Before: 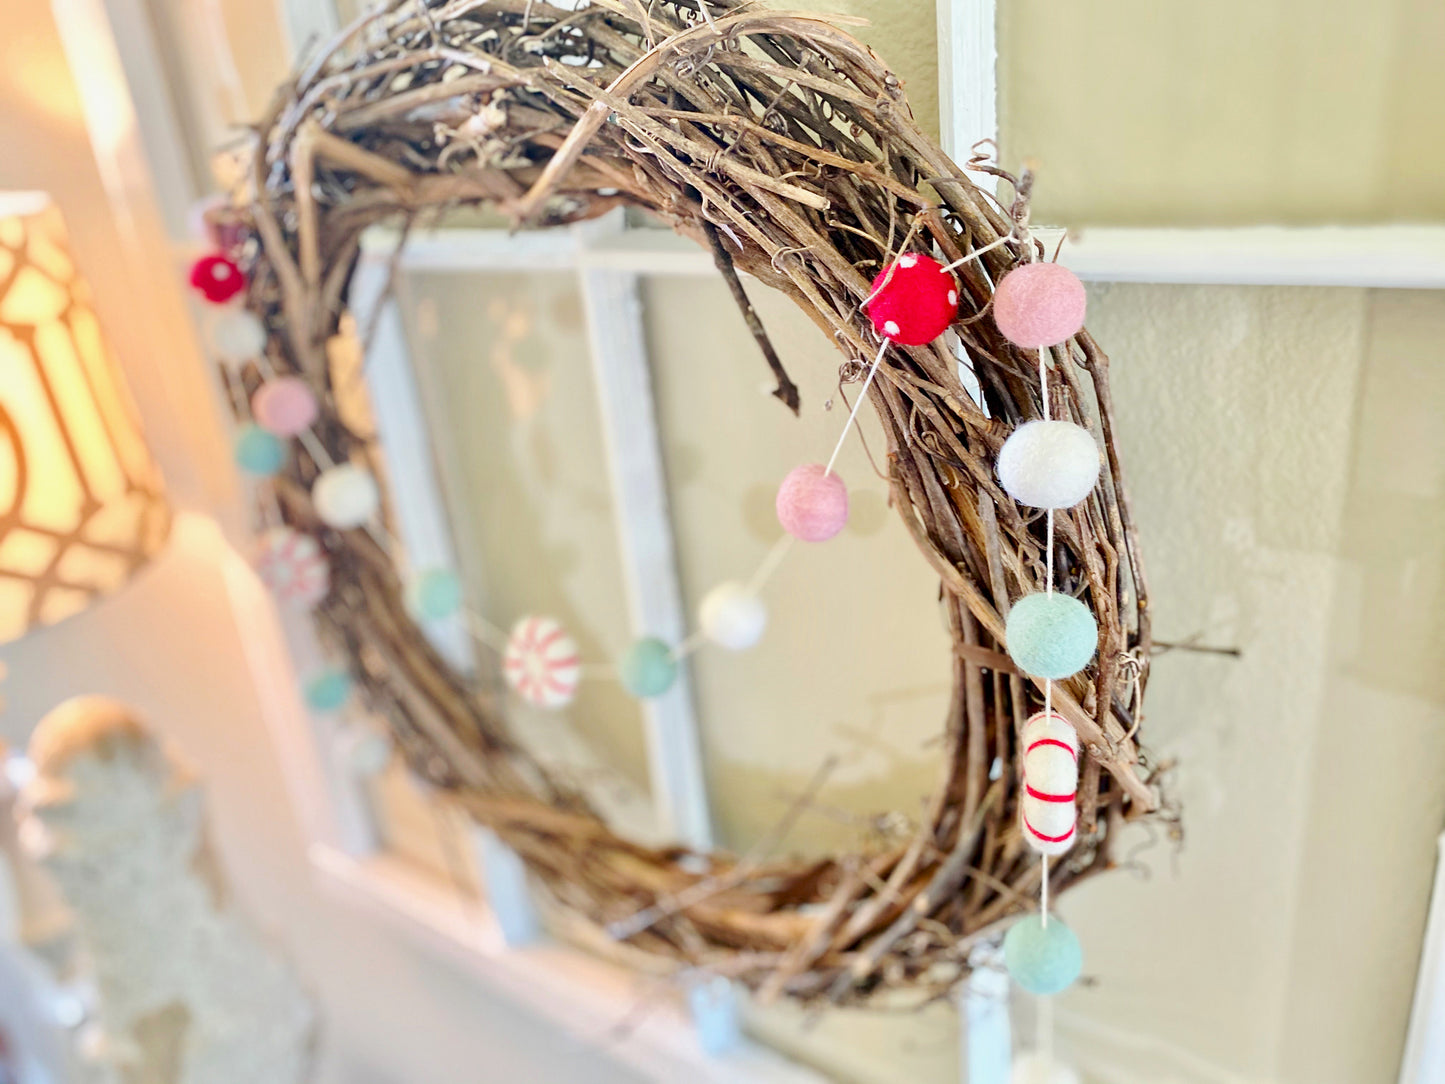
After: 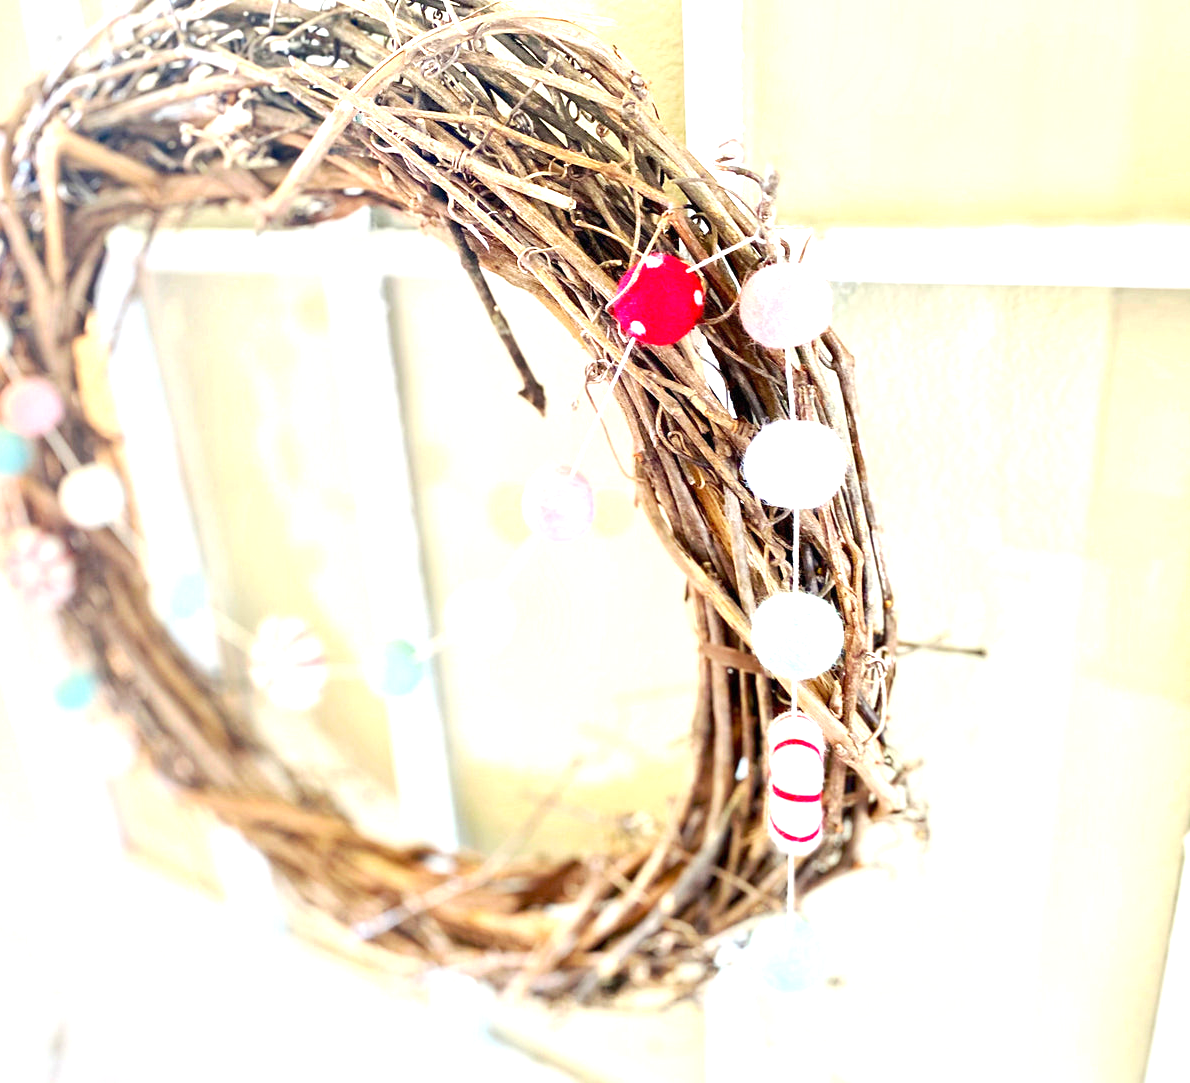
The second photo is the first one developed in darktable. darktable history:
exposure: black level correction 0, exposure 1.1 EV, compensate exposure bias true, compensate highlight preservation false
crop: left 17.582%, bottom 0.031%
